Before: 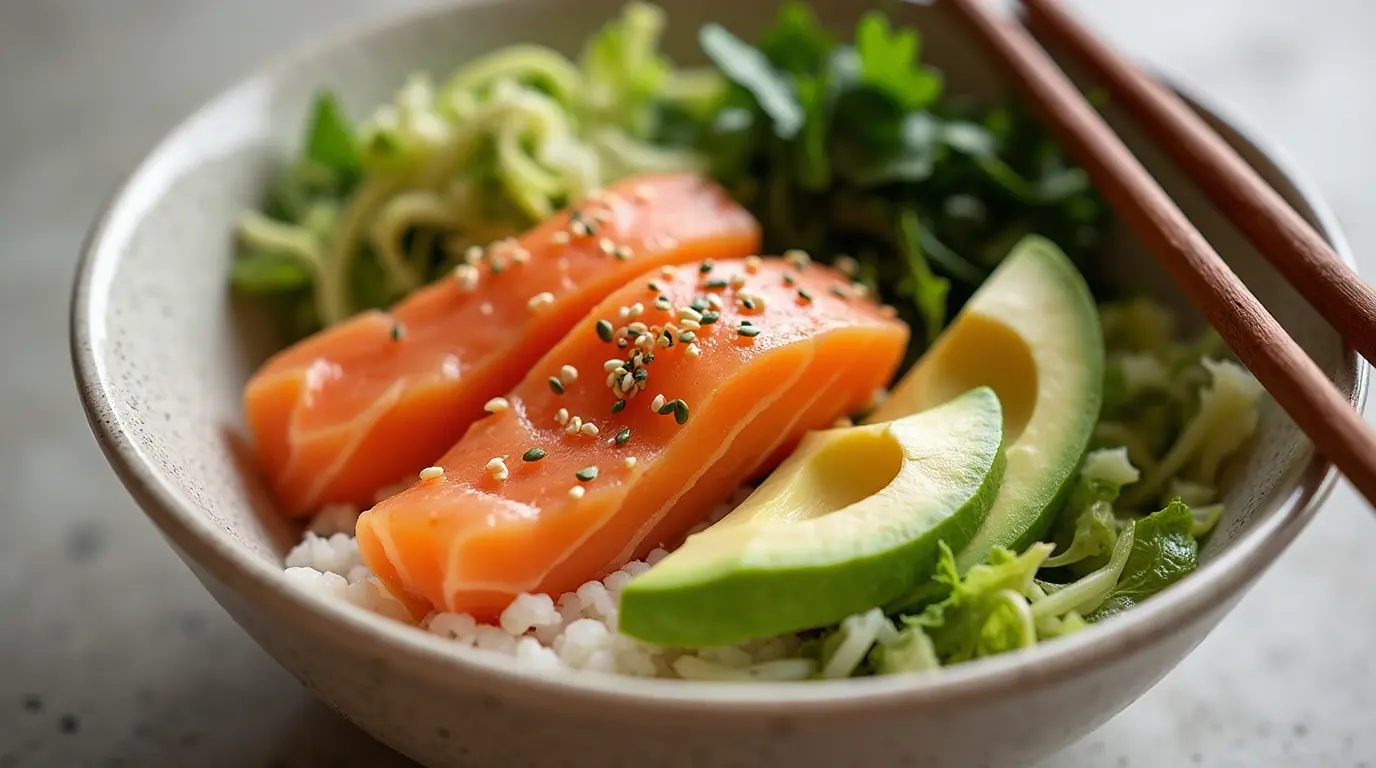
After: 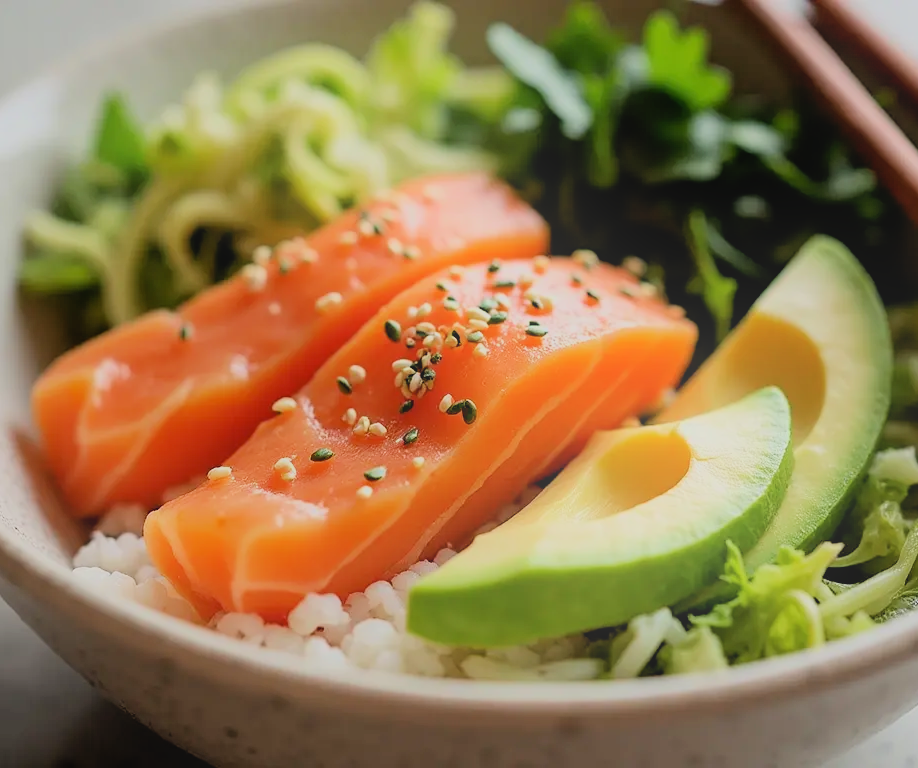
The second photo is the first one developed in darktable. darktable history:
exposure: exposure 0.375 EV, compensate highlight preservation false
bloom: on, module defaults
crop and rotate: left 15.446%, right 17.836%
filmic rgb: black relative exposure -6.15 EV, white relative exposure 6.96 EV, hardness 2.23, color science v6 (2022)
